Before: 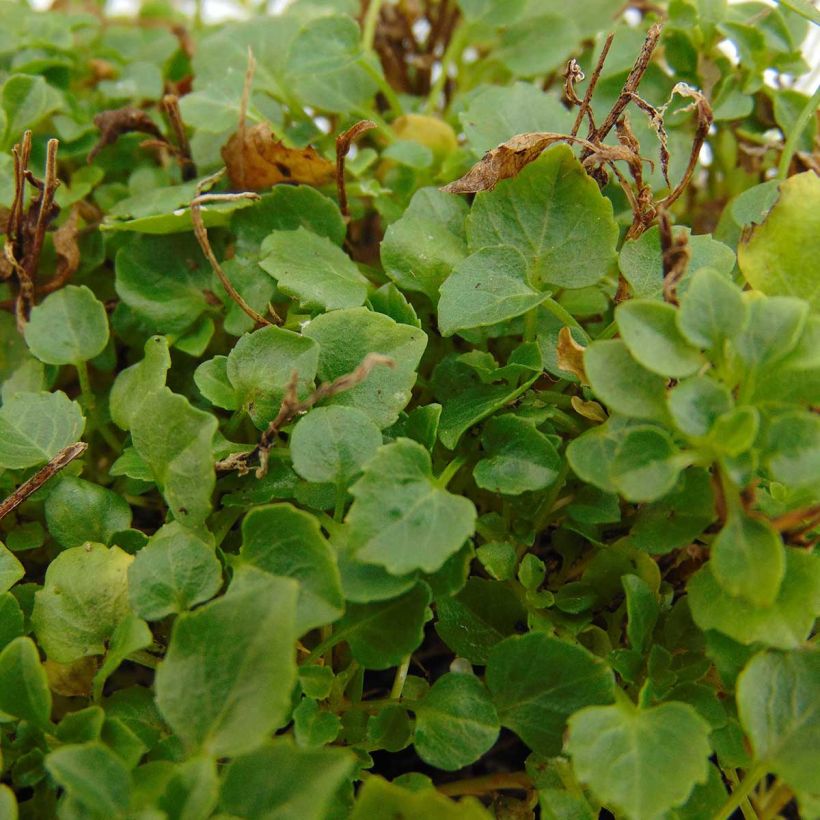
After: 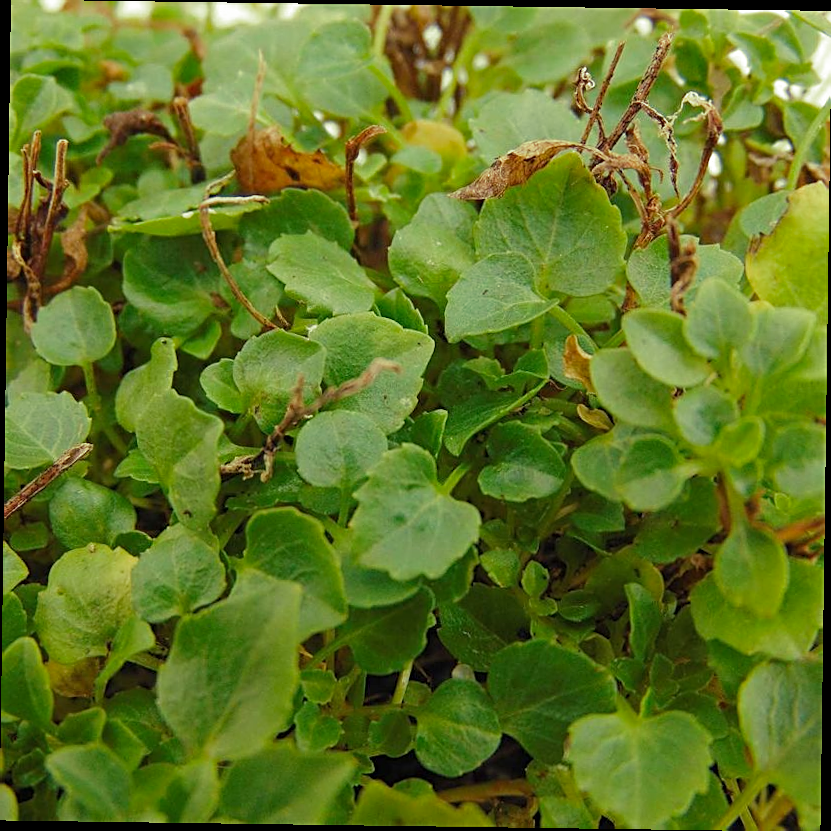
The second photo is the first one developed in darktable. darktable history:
rotate and perspective: rotation 0.8°, automatic cropping off
contrast brightness saturation: contrast 0.03, brightness 0.06, saturation 0.13
split-toning: shadows › hue 290.82°, shadows › saturation 0.34, highlights › saturation 0.38, balance 0, compress 50%
sharpen: on, module defaults
